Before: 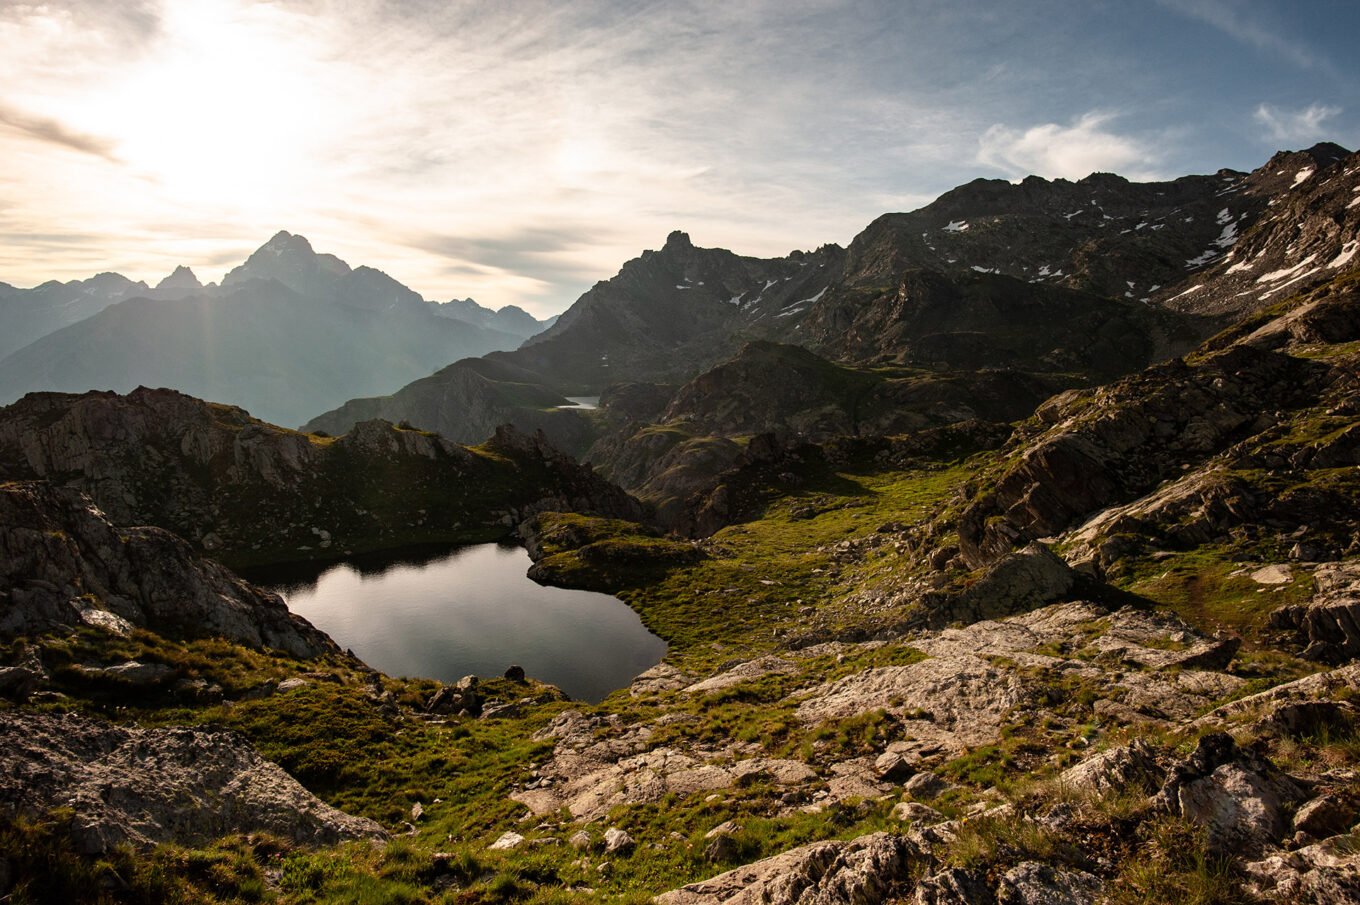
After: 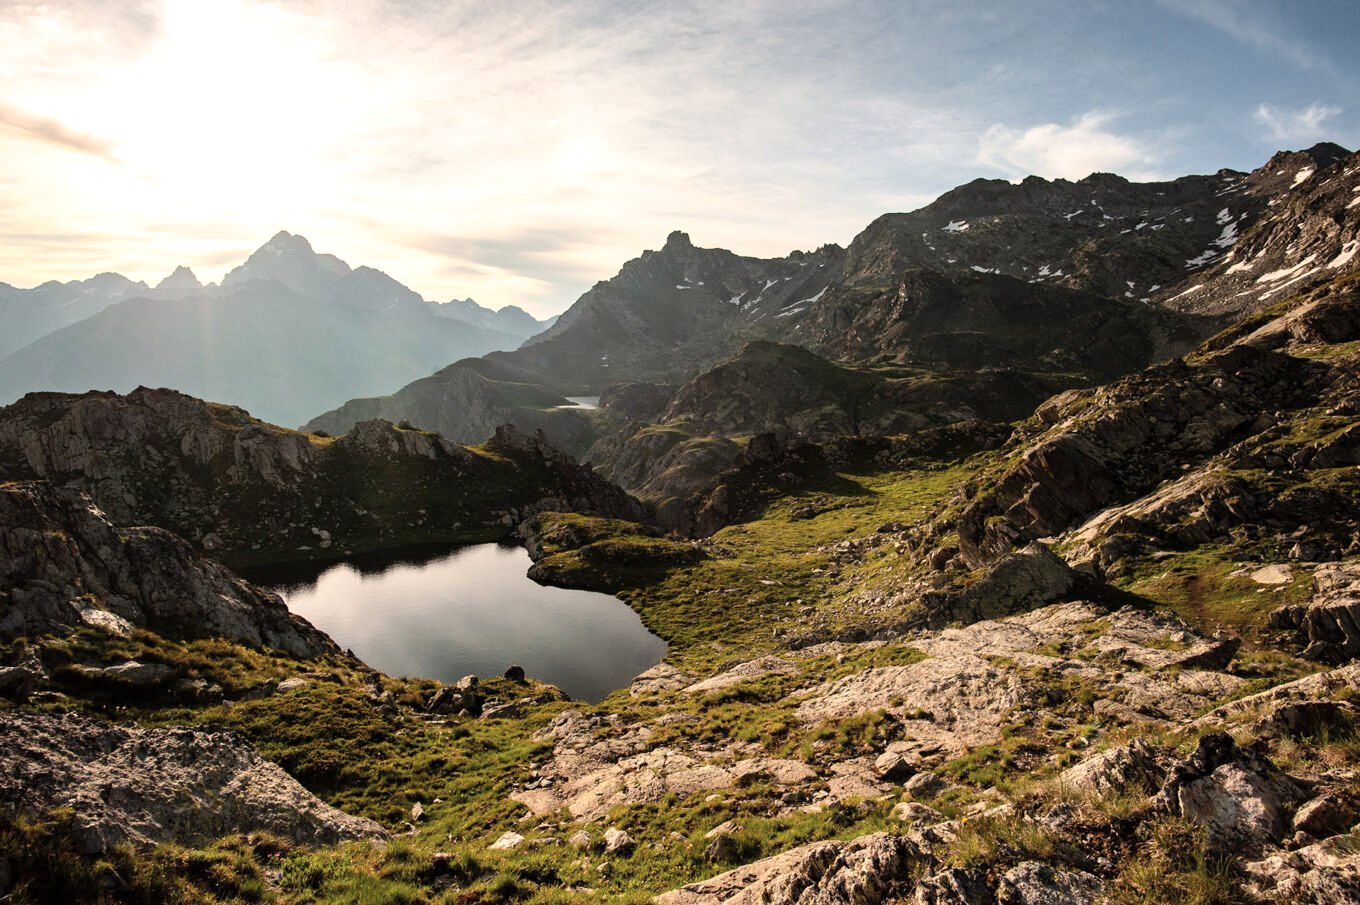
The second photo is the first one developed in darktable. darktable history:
exposure: exposure 0.13 EV, compensate highlight preservation false
tone curve: curves: ch0 [(0, 0) (0.003, 0.004) (0.011, 0.015) (0.025, 0.033) (0.044, 0.058) (0.069, 0.091) (0.1, 0.131) (0.136, 0.179) (0.177, 0.233) (0.224, 0.296) (0.277, 0.364) (0.335, 0.434) (0.399, 0.511) (0.468, 0.584) (0.543, 0.656) (0.623, 0.729) (0.709, 0.799) (0.801, 0.874) (0.898, 0.936) (1, 1)], color space Lab, independent channels, preserve colors none
